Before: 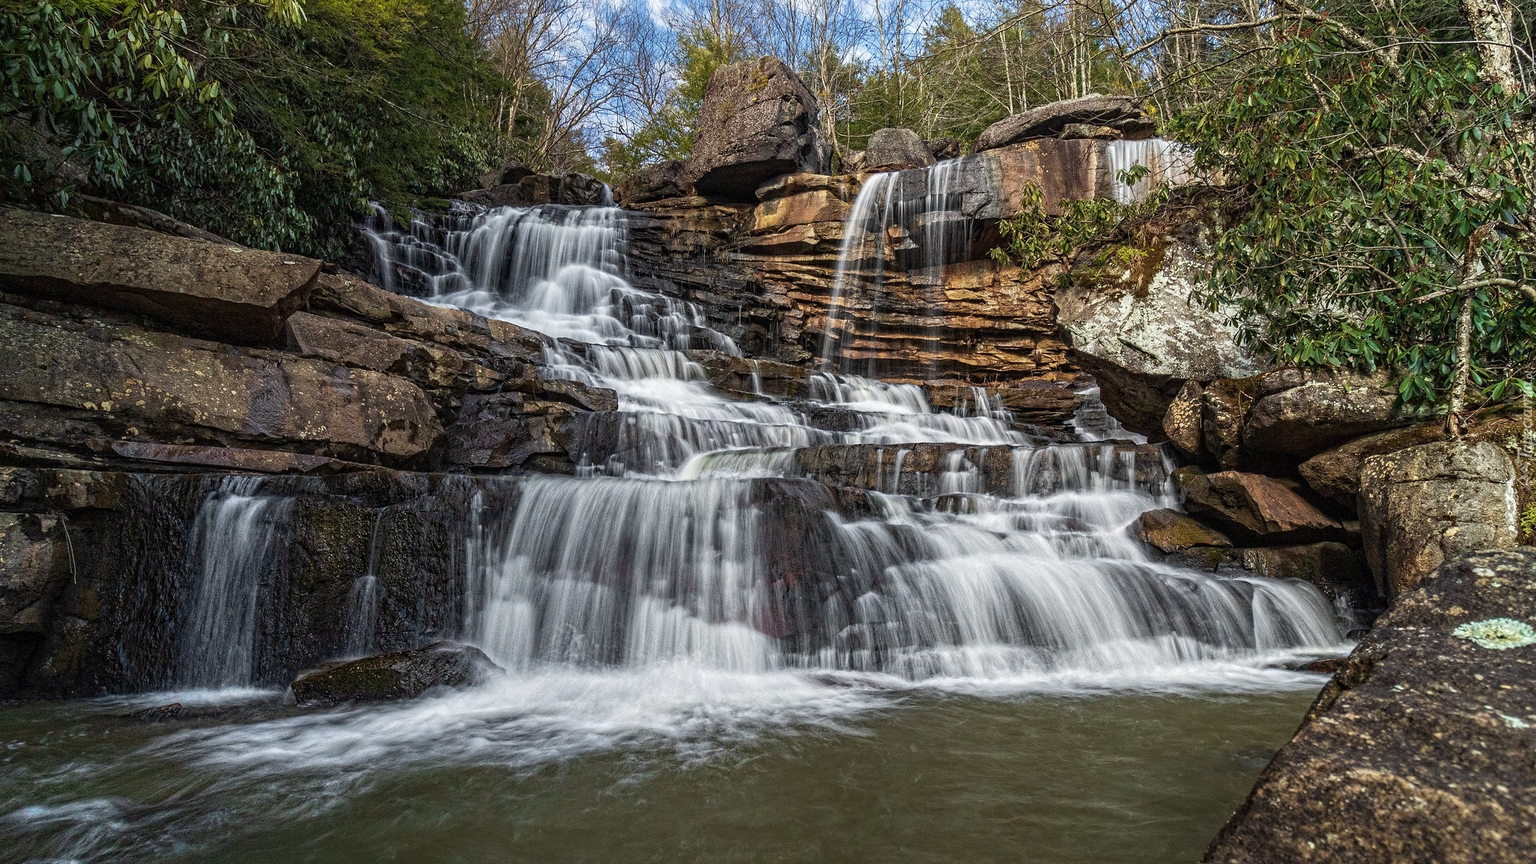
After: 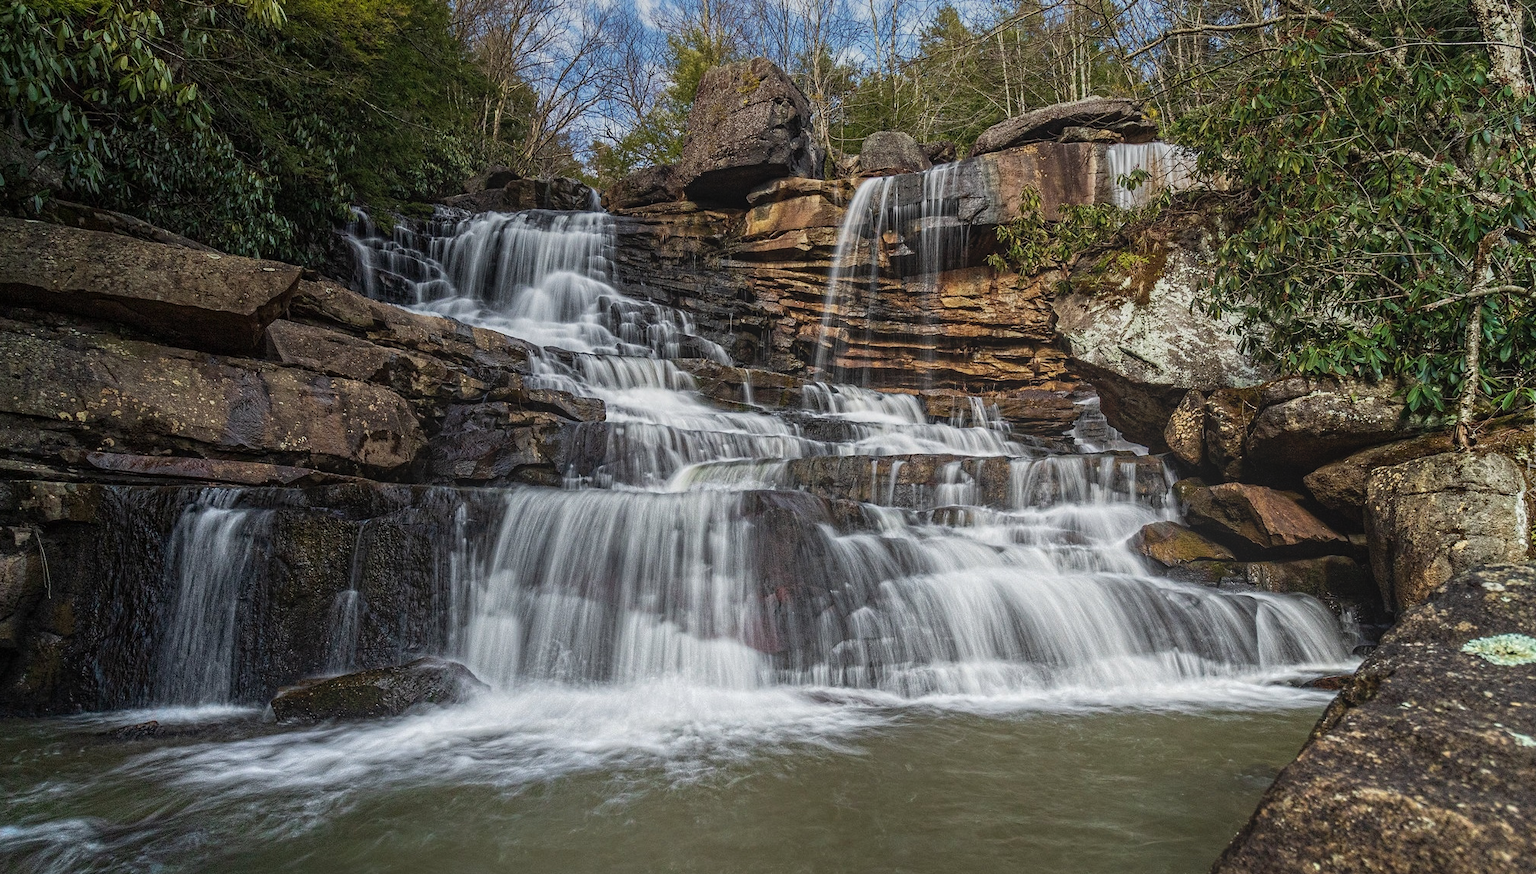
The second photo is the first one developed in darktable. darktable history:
crop and rotate: left 1.774%, right 0.633%, bottom 1.28%
graduated density: on, module defaults
bloom: size 40%
